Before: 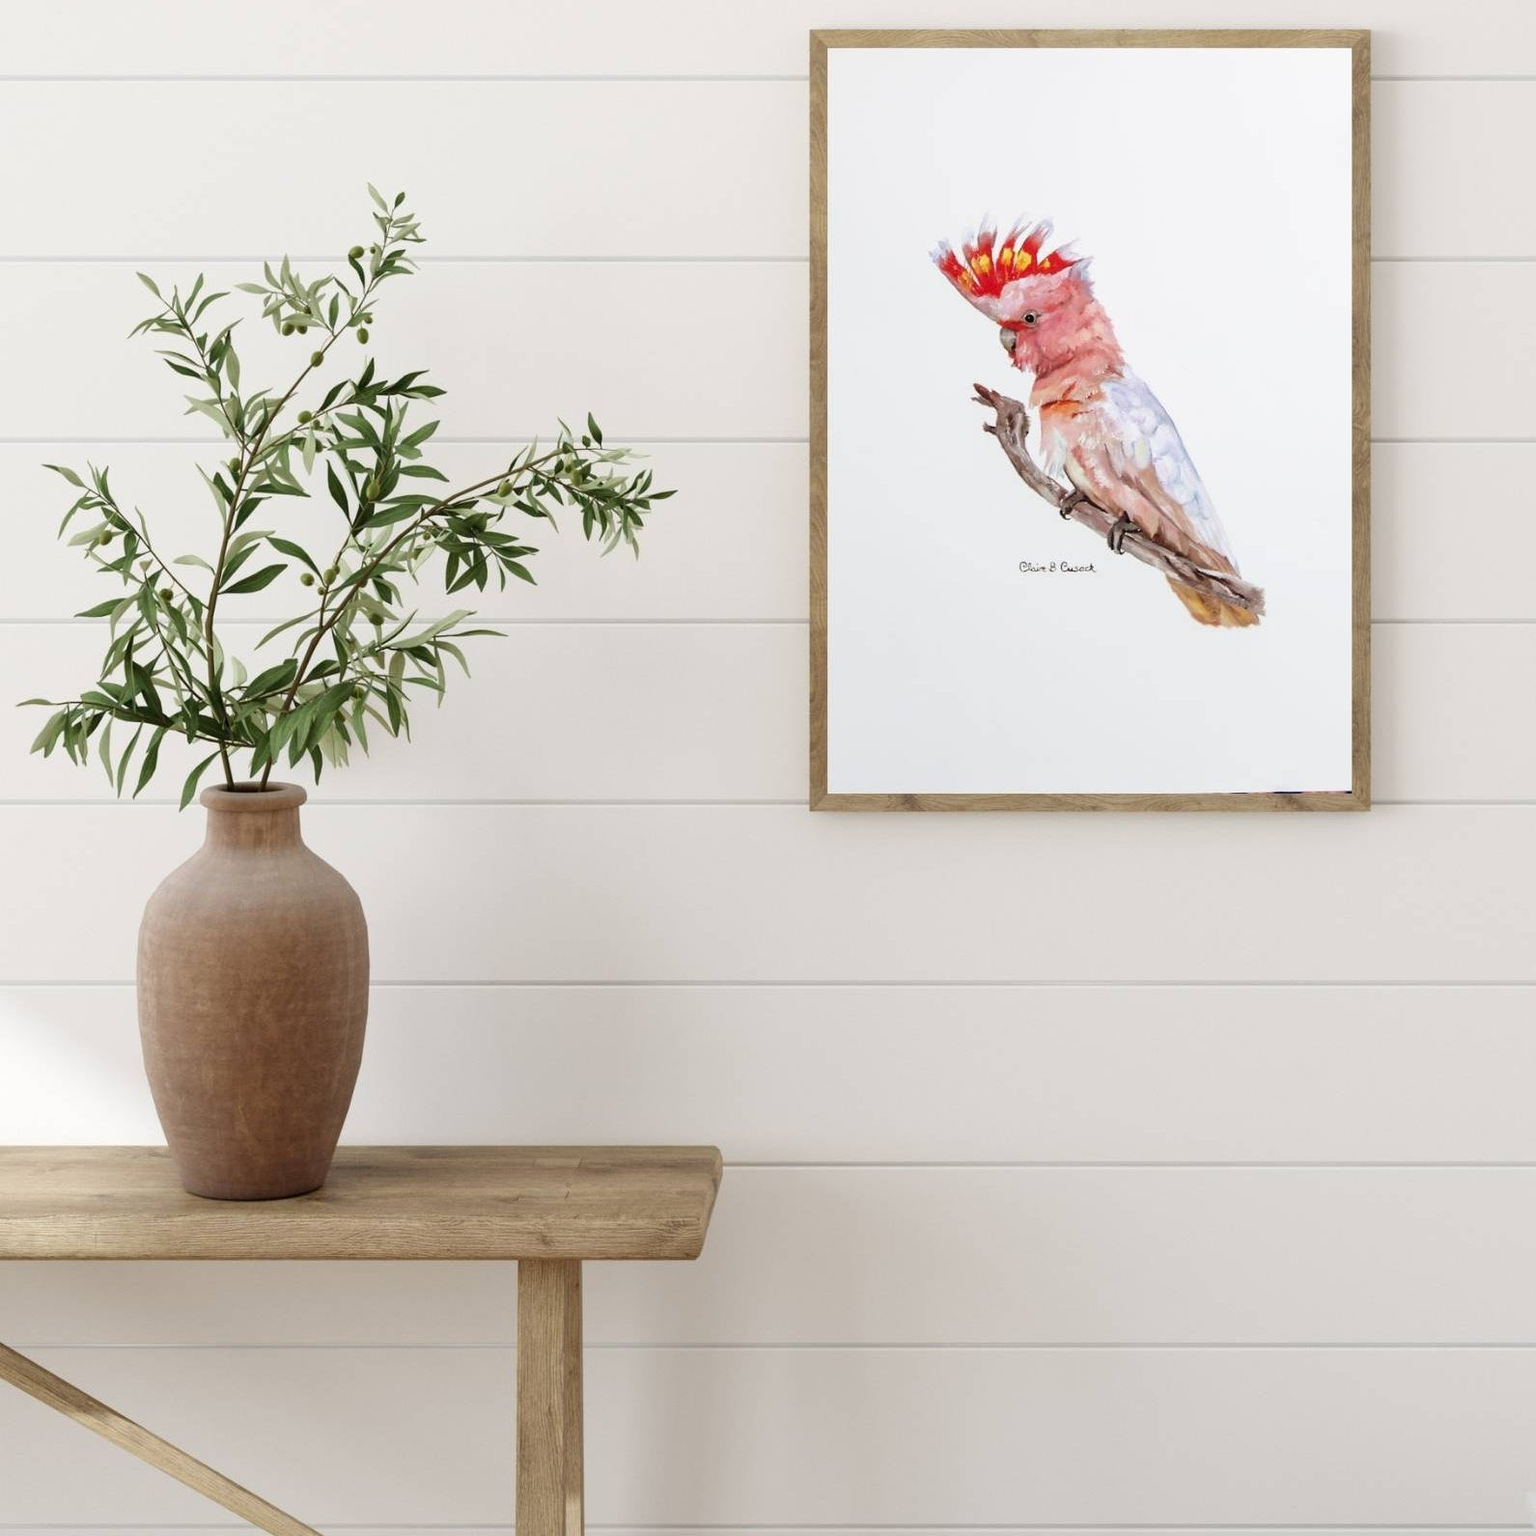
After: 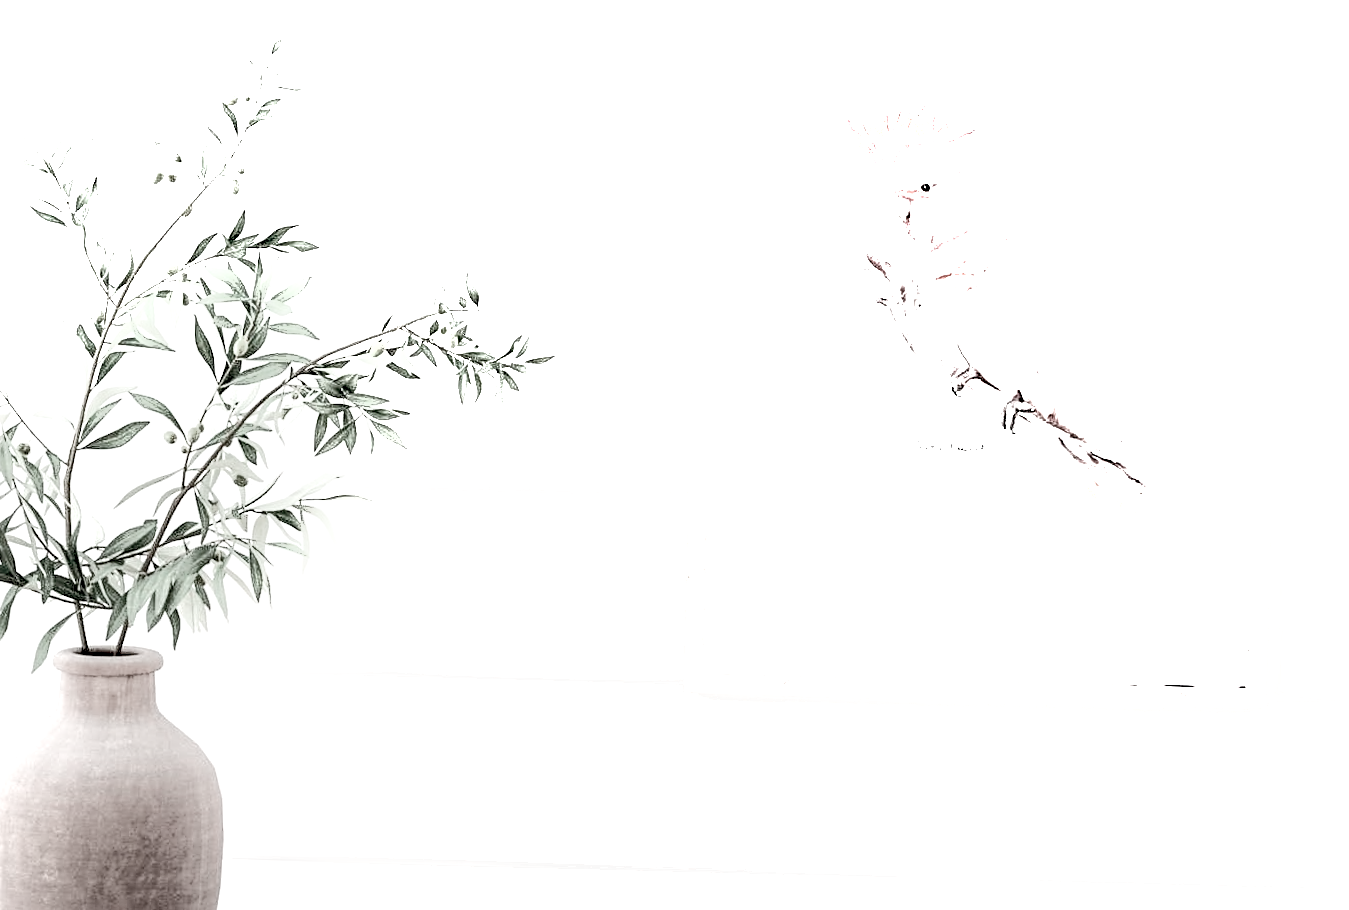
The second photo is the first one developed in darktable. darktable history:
local contrast: highlights 60%, shadows 60%, detail 160%
shadows and highlights: shadows -24.28, highlights 49.77, soften with gaussian
sharpen: on, module defaults
crop and rotate: left 9.345%, top 7.22%, right 4.982%, bottom 32.331%
exposure: black level correction 0.01, exposure 1 EV, compensate highlight preservation false
rotate and perspective: rotation 1.57°, crop left 0.018, crop right 0.982, crop top 0.039, crop bottom 0.961
color contrast: green-magenta contrast 0.3, blue-yellow contrast 0.15
